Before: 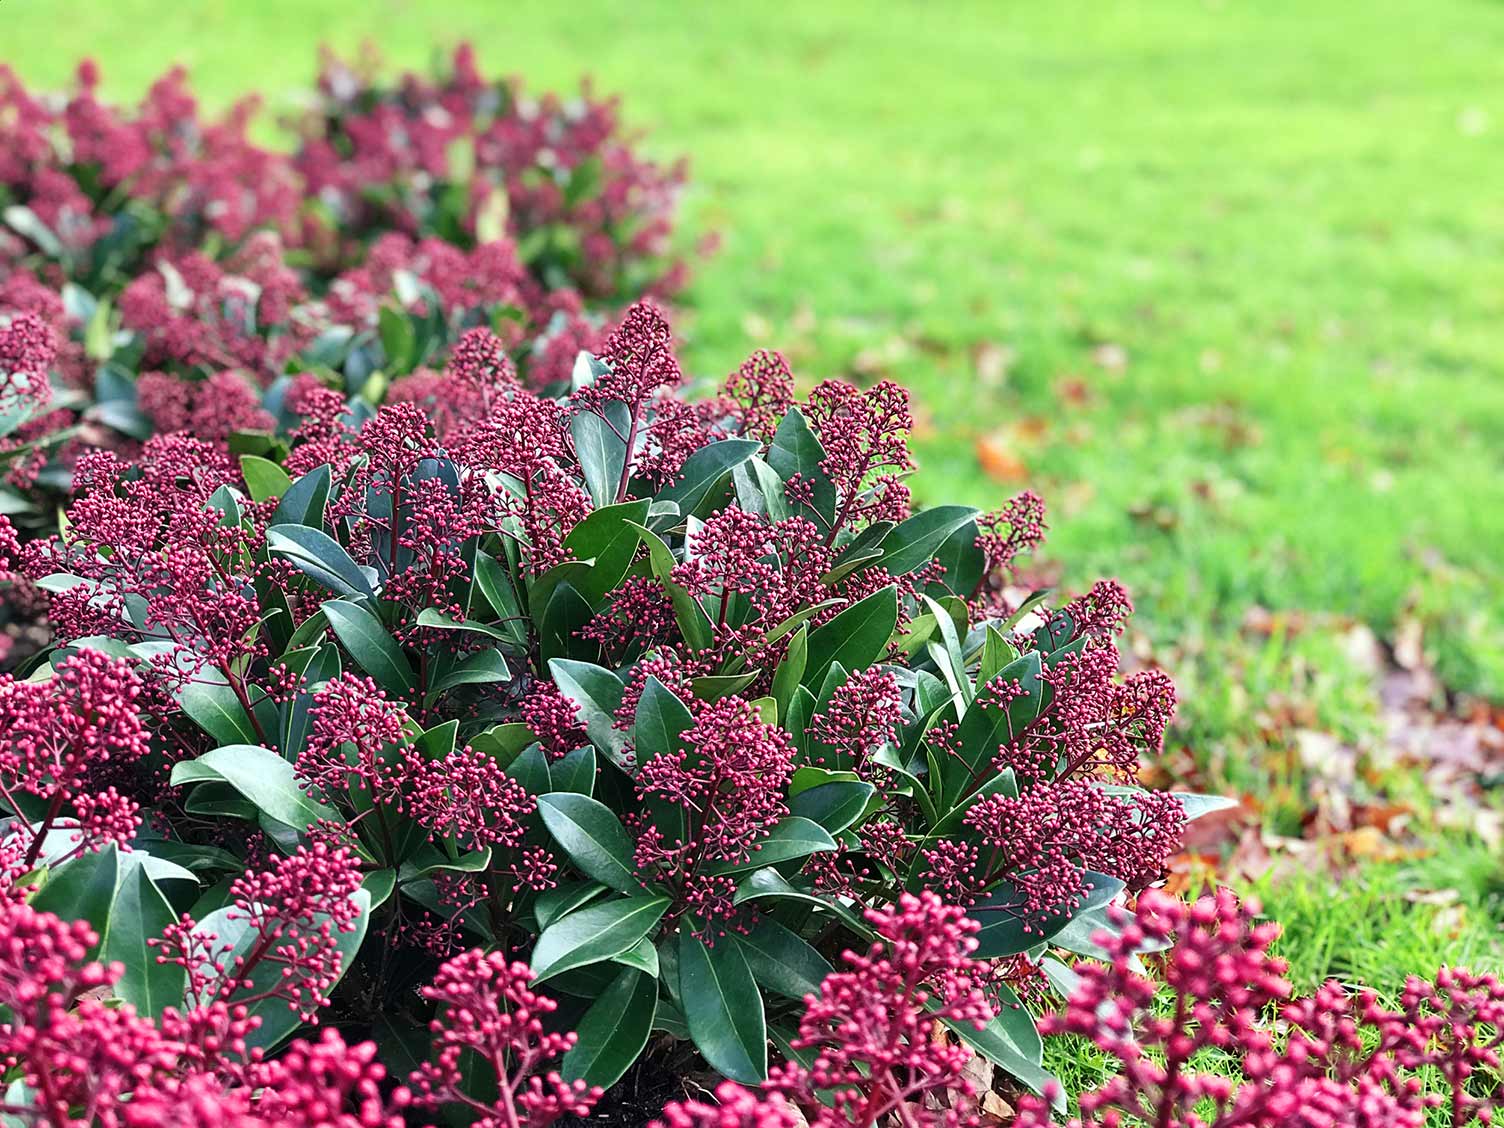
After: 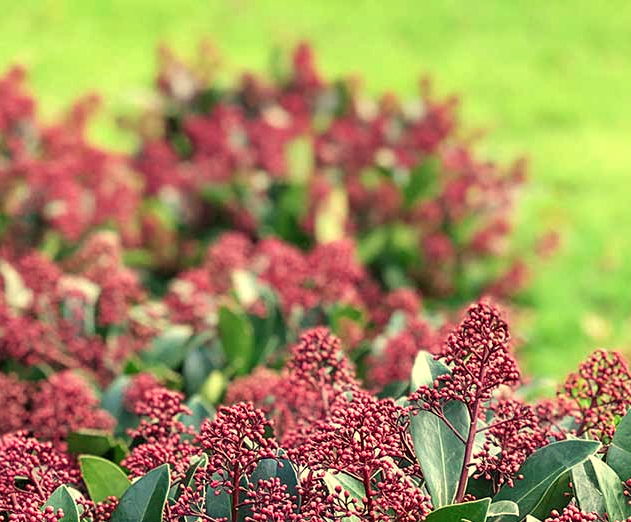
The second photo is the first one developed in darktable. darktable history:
local contrast: highlights 100%, shadows 100%, detail 120%, midtone range 0.2
crop and rotate: left 10.817%, top 0.062%, right 47.194%, bottom 53.626%
white balance: red 1.08, blue 0.791
